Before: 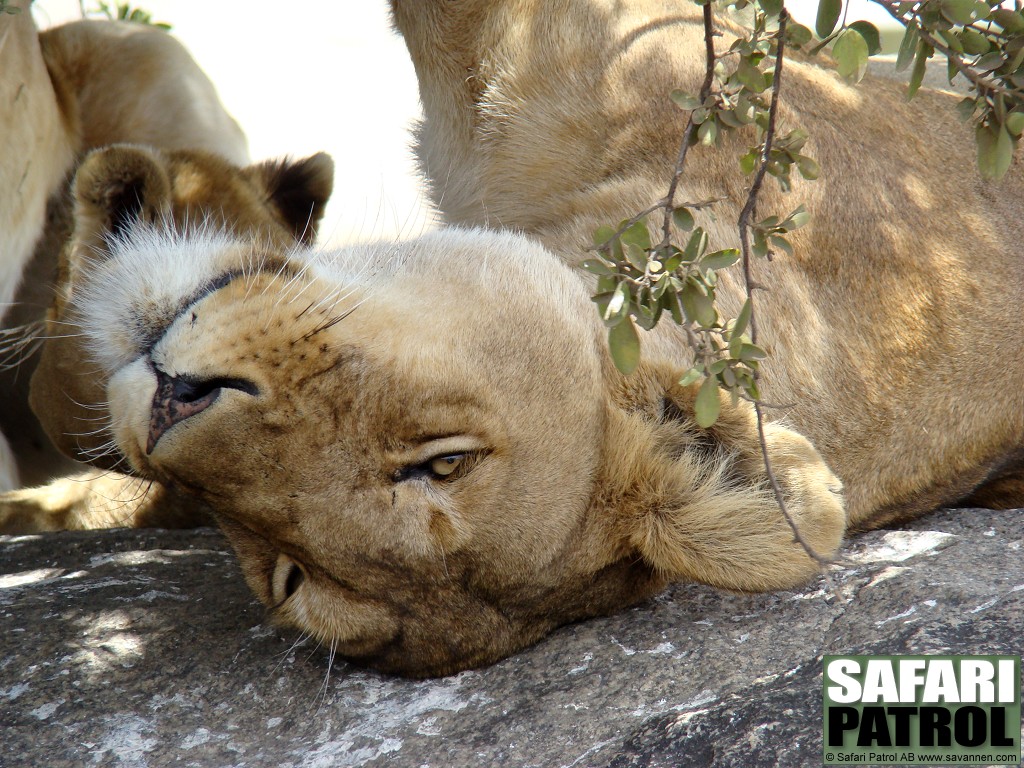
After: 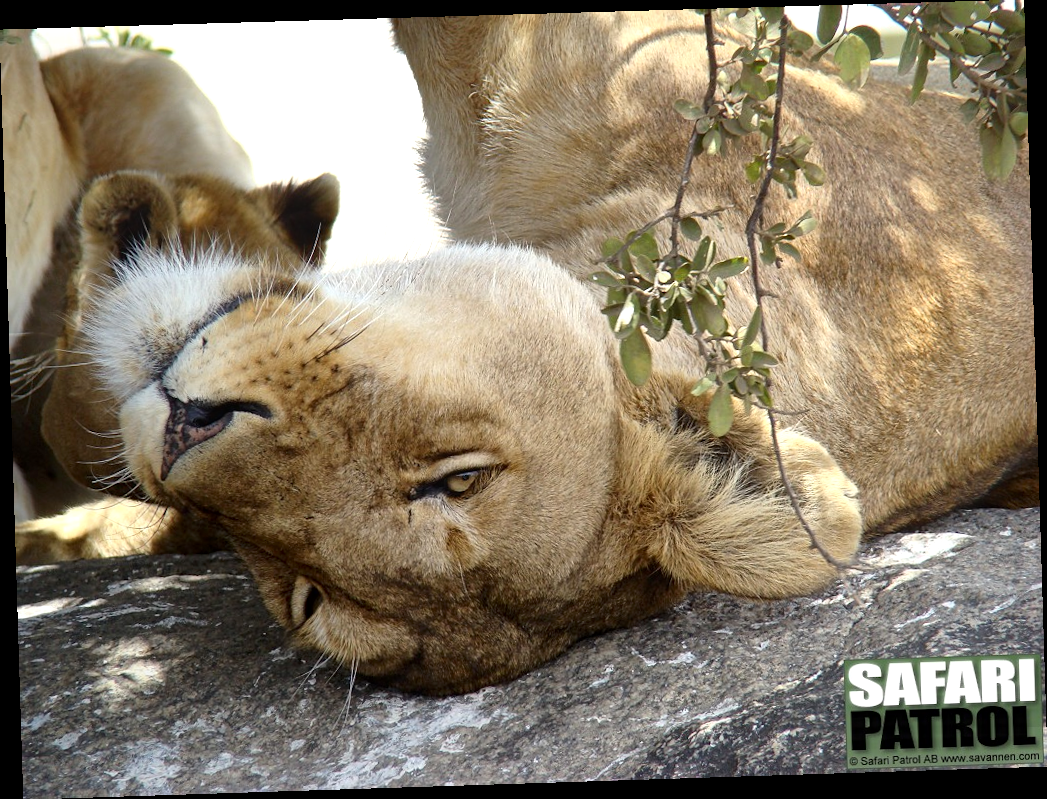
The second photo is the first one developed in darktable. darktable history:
exposure: exposure 0.2 EV, compensate highlight preservation false
local contrast: mode bilateral grid, contrast 100, coarseness 100, detail 165%, midtone range 0.2
rotate and perspective: rotation -1.77°, lens shift (horizontal) 0.004, automatic cropping off
contrast equalizer: y [[0.439, 0.44, 0.442, 0.457, 0.493, 0.498], [0.5 ×6], [0.5 ×6], [0 ×6], [0 ×6]]
